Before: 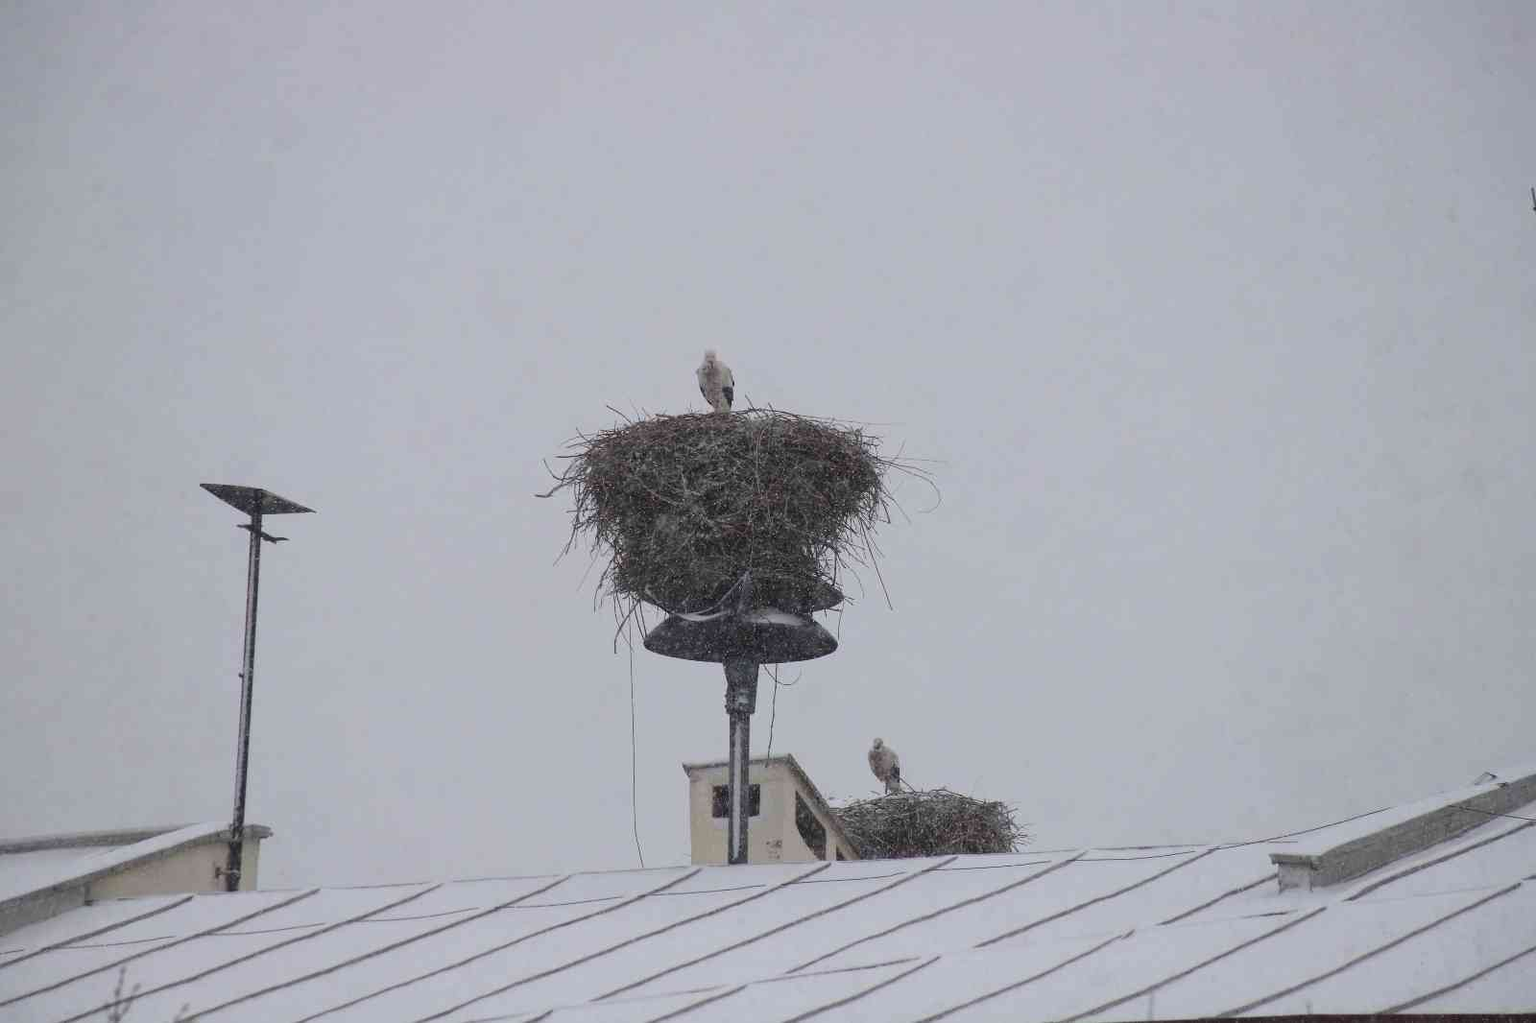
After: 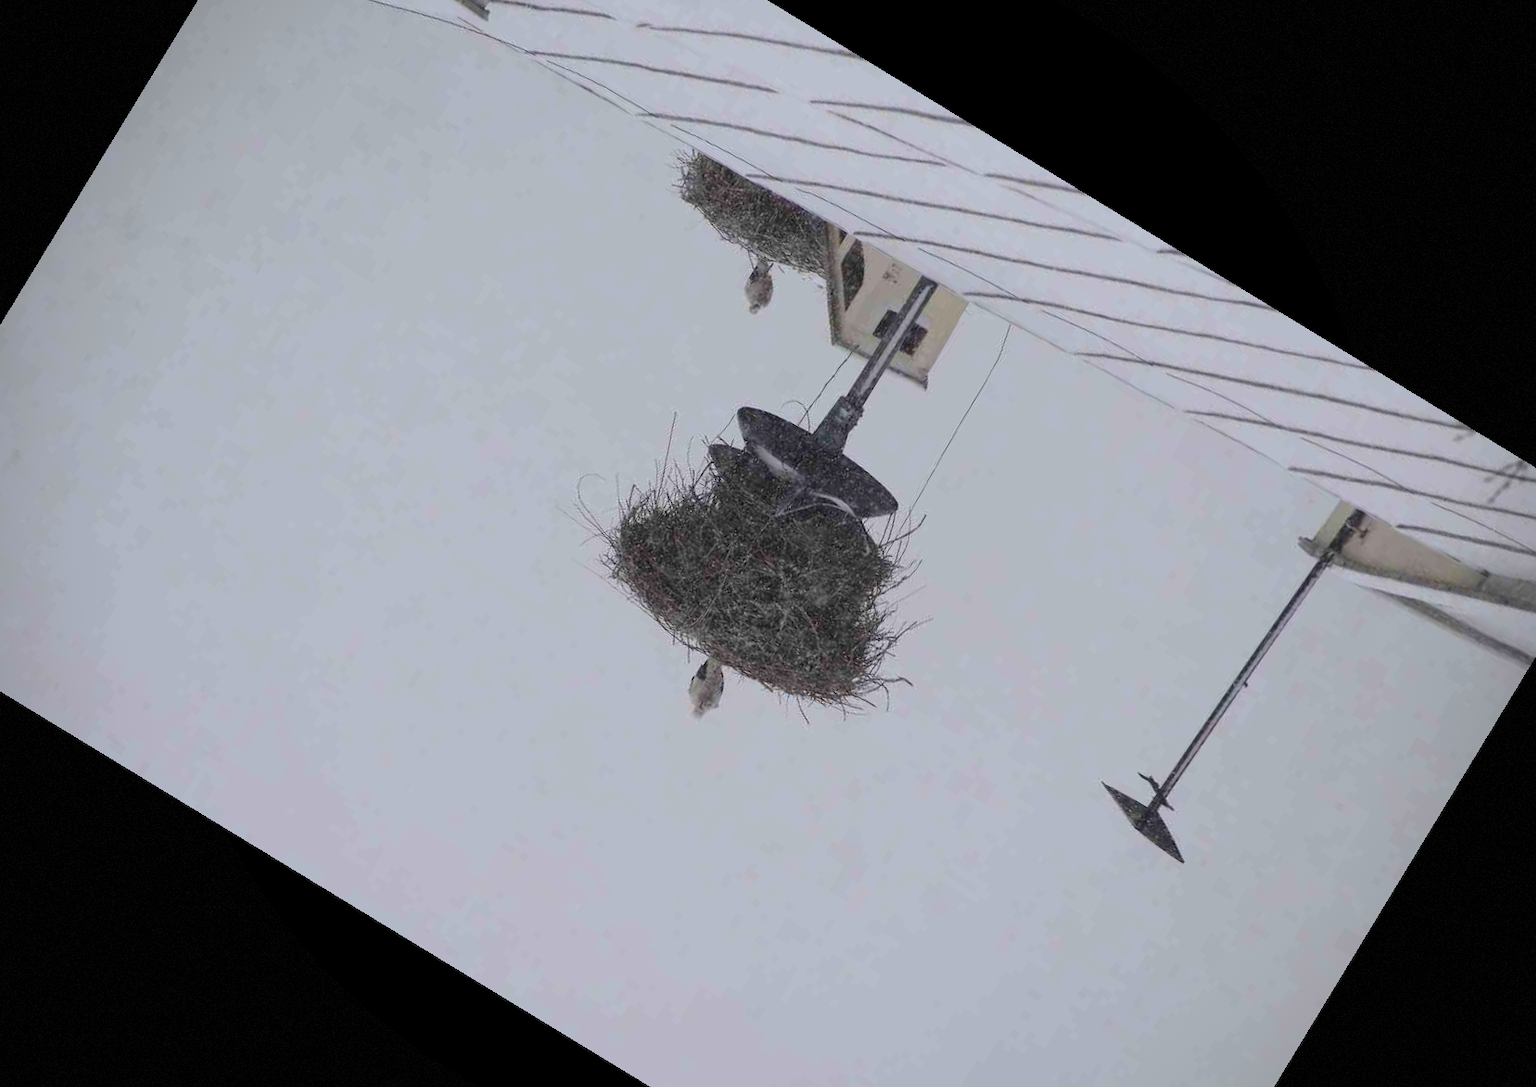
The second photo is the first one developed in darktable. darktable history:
velvia: strength 6%
contrast brightness saturation: saturation -0.05
crop and rotate: angle 148.68°, left 9.111%, top 15.603%, right 4.588%, bottom 17.041%
color correction: saturation 1.1
color zones: curves: ch0 [(0.068, 0.464) (0.25, 0.5) (0.48, 0.508) (0.75, 0.536) (0.886, 0.476) (0.967, 0.456)]; ch1 [(0.066, 0.456) (0.25, 0.5) (0.616, 0.508) (0.746, 0.56) (0.934, 0.444)]
vignetting: dithering 8-bit output, unbound false
